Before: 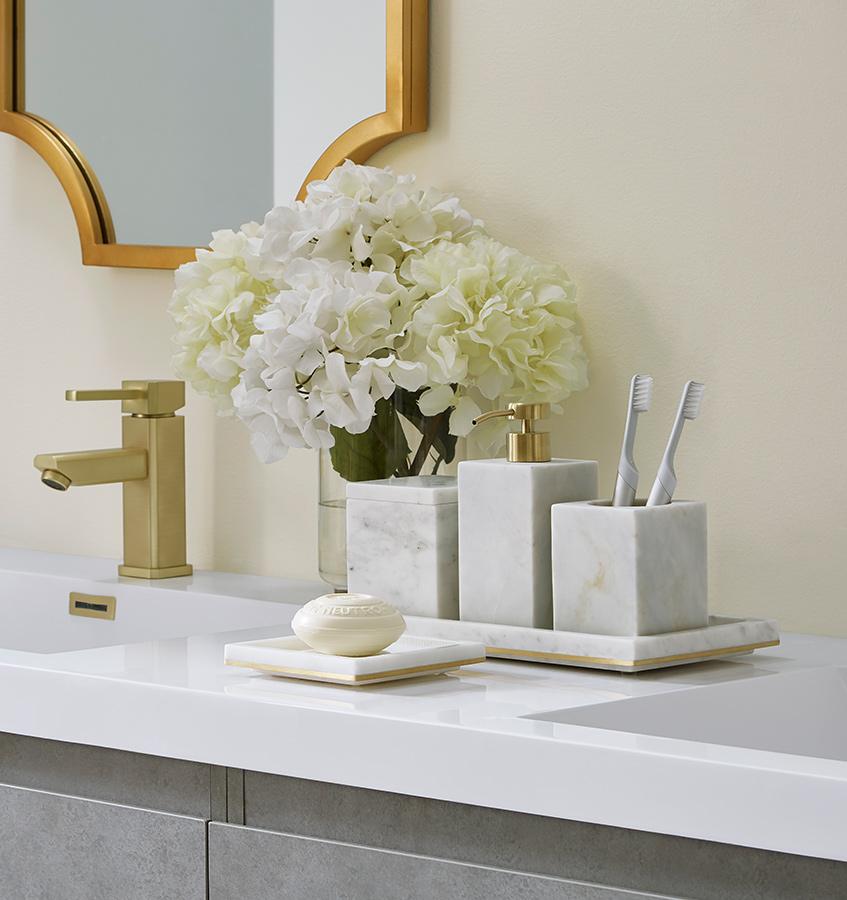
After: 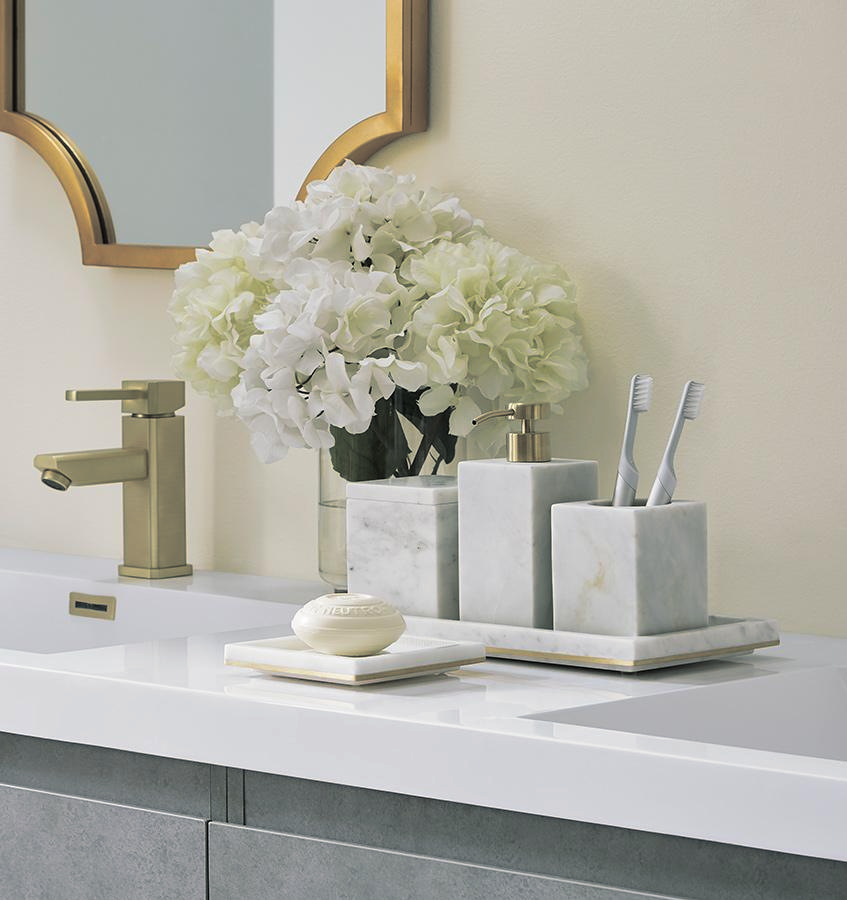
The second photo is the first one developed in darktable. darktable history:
split-toning: shadows › hue 201.6°, shadows › saturation 0.16, highlights › hue 50.4°, highlights › saturation 0.2, balance -49.9
levels: mode automatic
